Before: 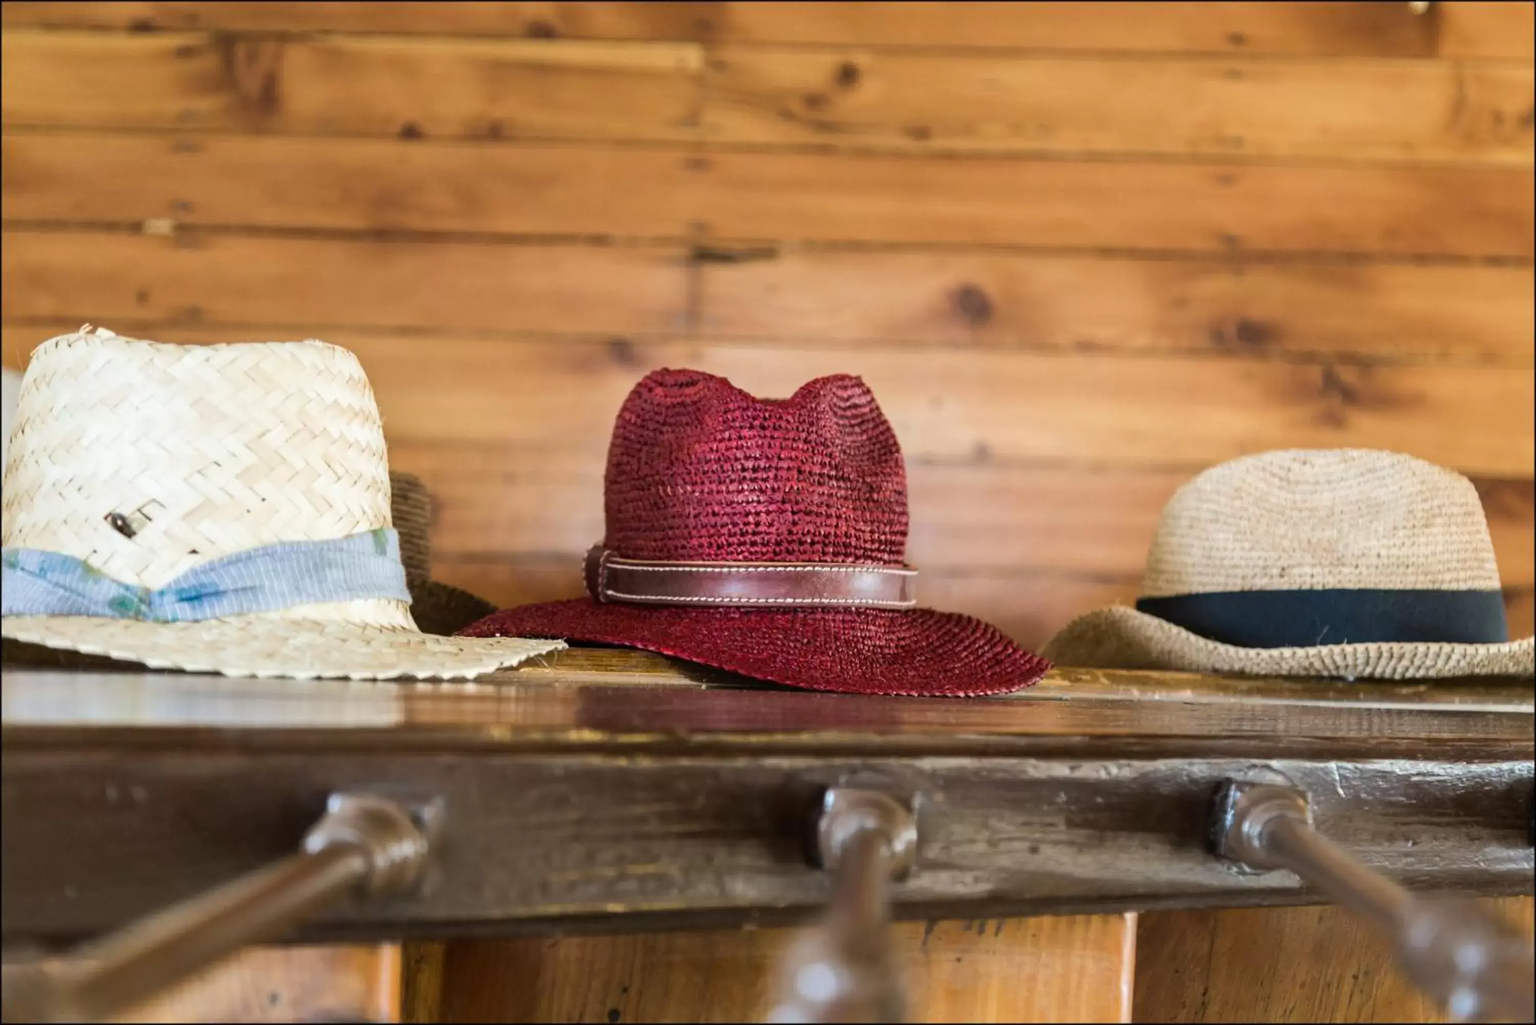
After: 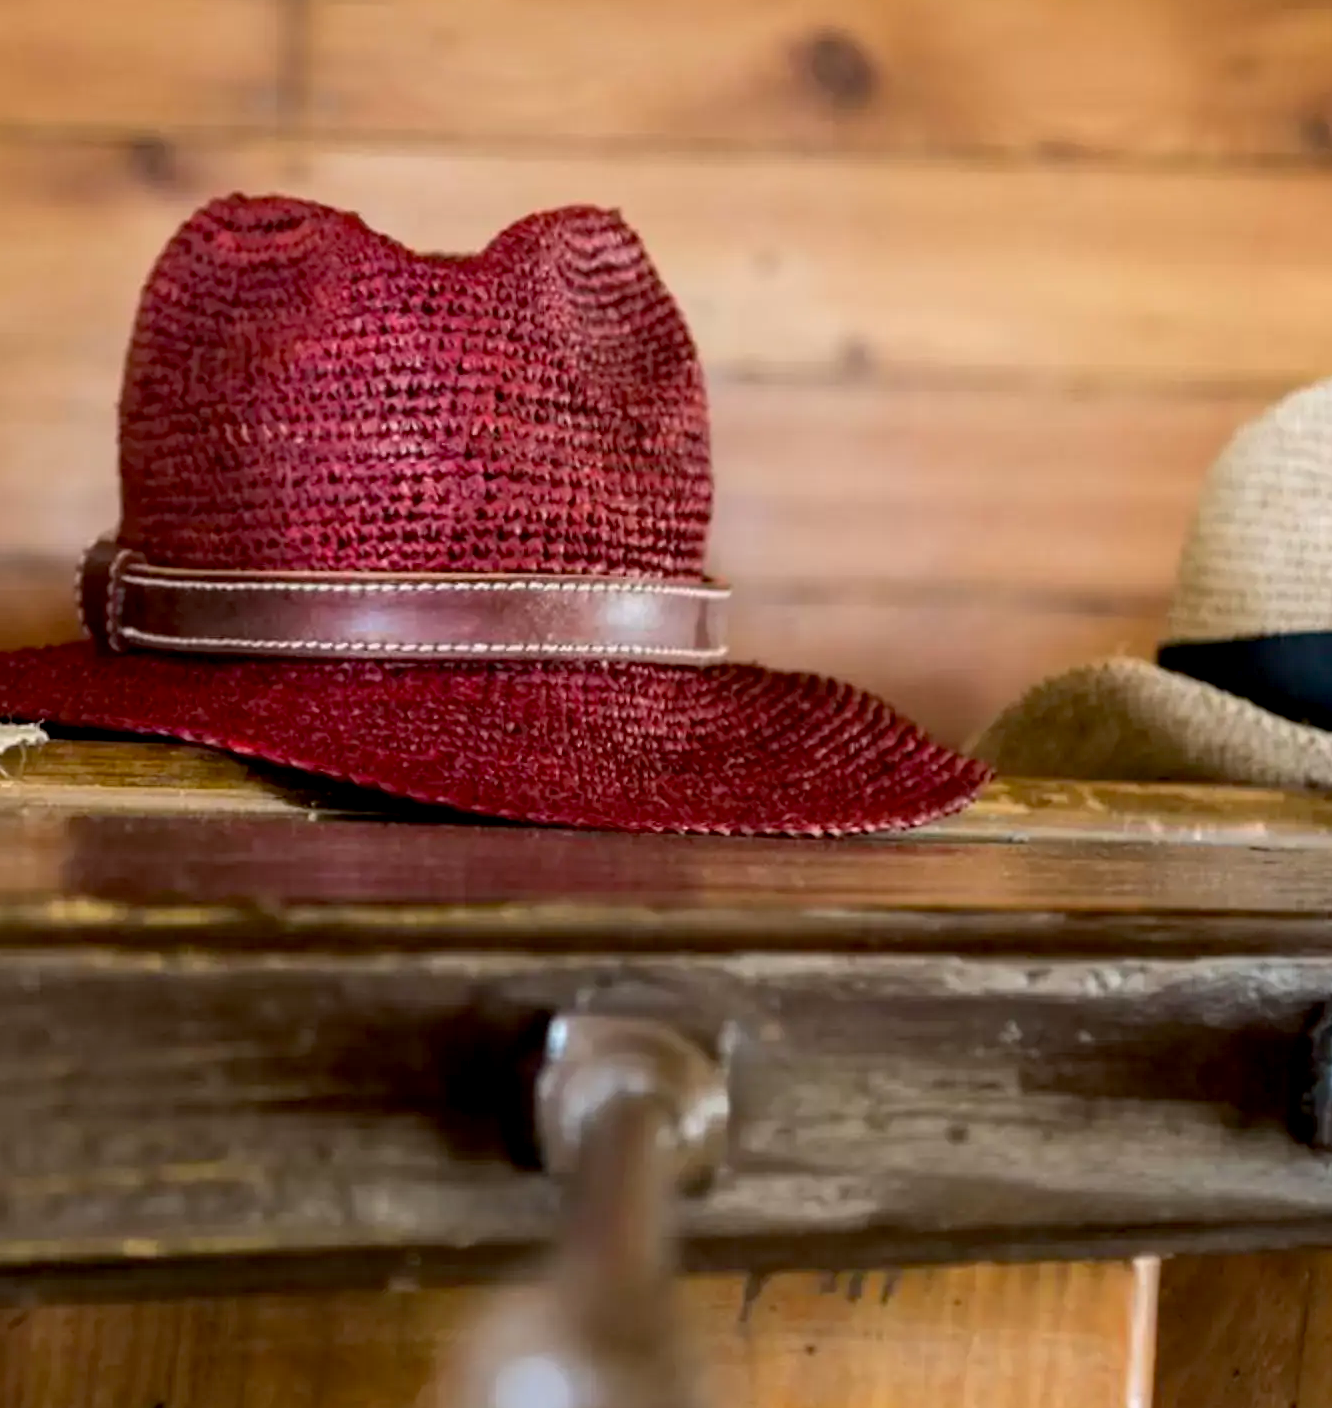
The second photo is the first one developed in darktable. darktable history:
crop: left 35.432%, top 26.233%, right 20.145%, bottom 3.432%
tone equalizer: on, module defaults
exposure: black level correction 0.011, compensate highlight preservation false
